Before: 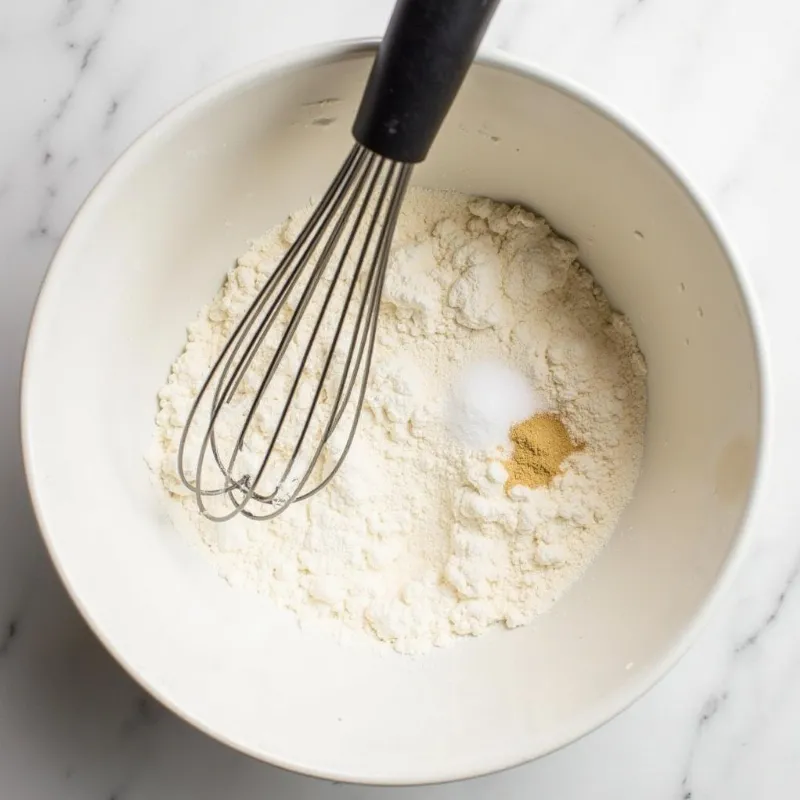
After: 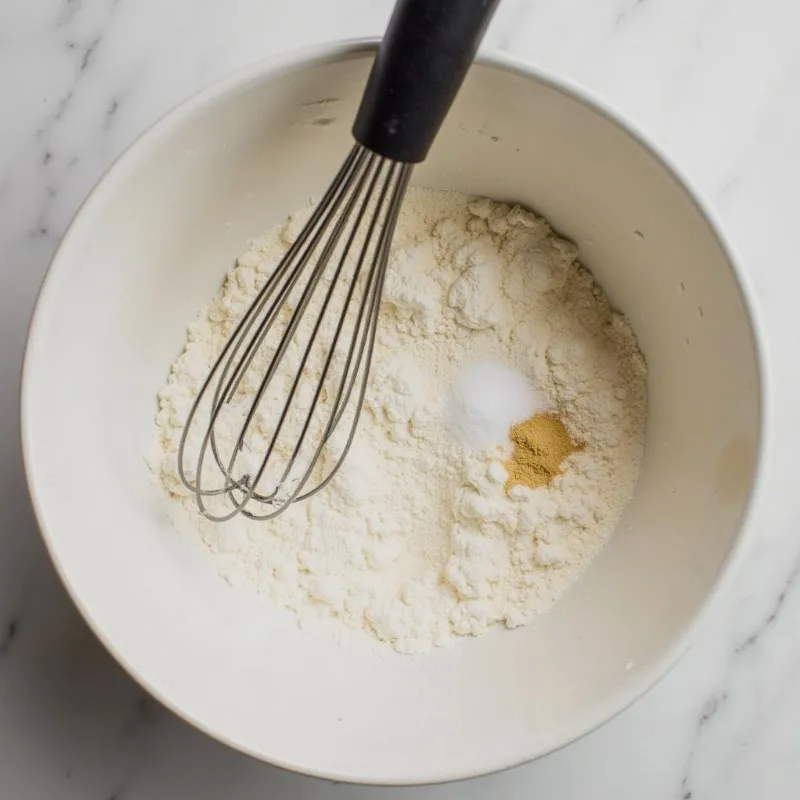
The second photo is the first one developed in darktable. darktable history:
shadows and highlights: radius 120.76, shadows 21.65, white point adjustment -9.66, highlights -13.12, highlights color adjustment 40.22%, soften with gaussian
